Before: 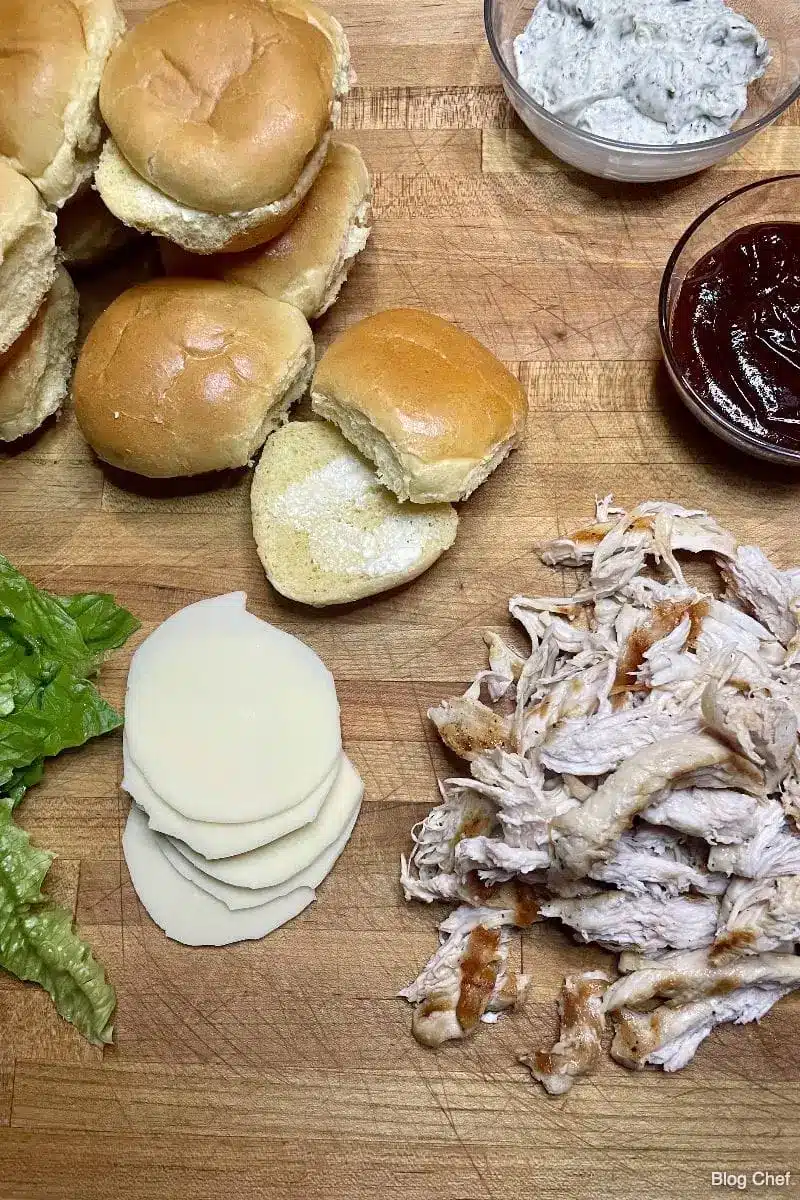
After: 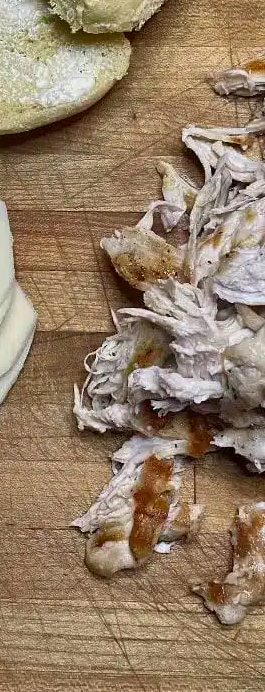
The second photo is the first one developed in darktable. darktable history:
shadows and highlights: white point adjustment -3.64, highlights -63.34, highlights color adjustment 42%, soften with gaussian
crop: left 40.878%, top 39.176%, right 25.993%, bottom 3.081%
